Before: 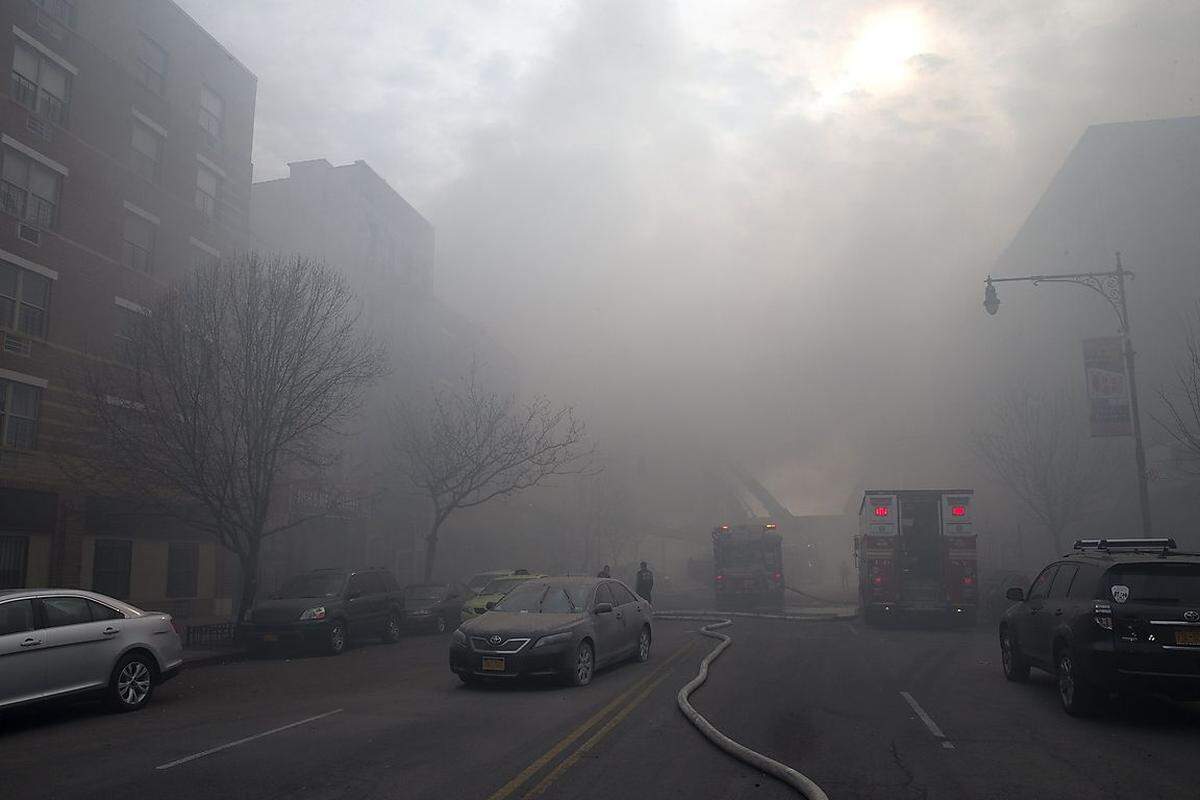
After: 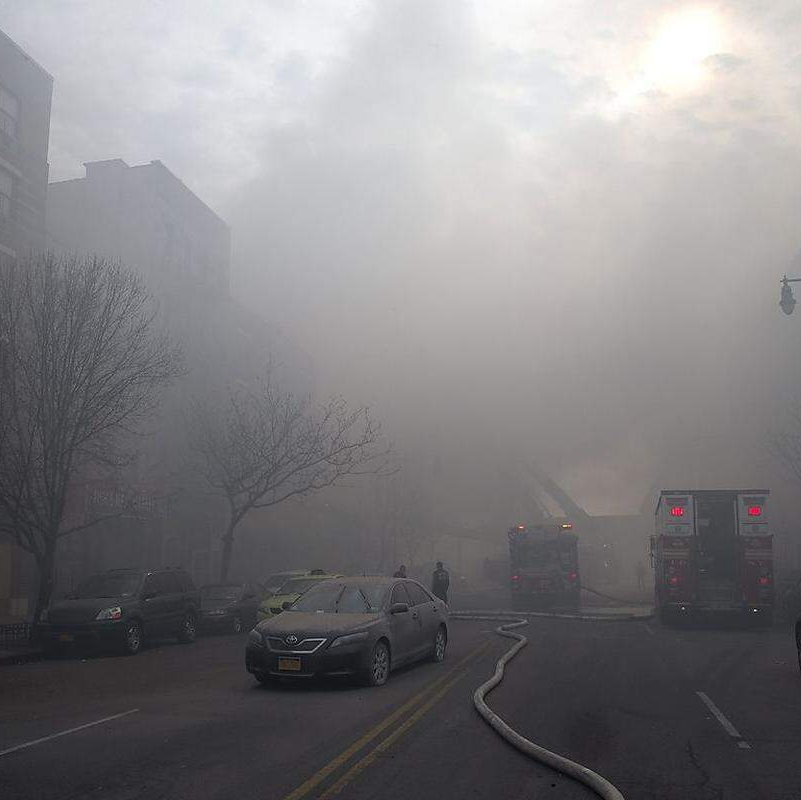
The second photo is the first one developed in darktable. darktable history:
crop: left 17.053%, right 16.156%
